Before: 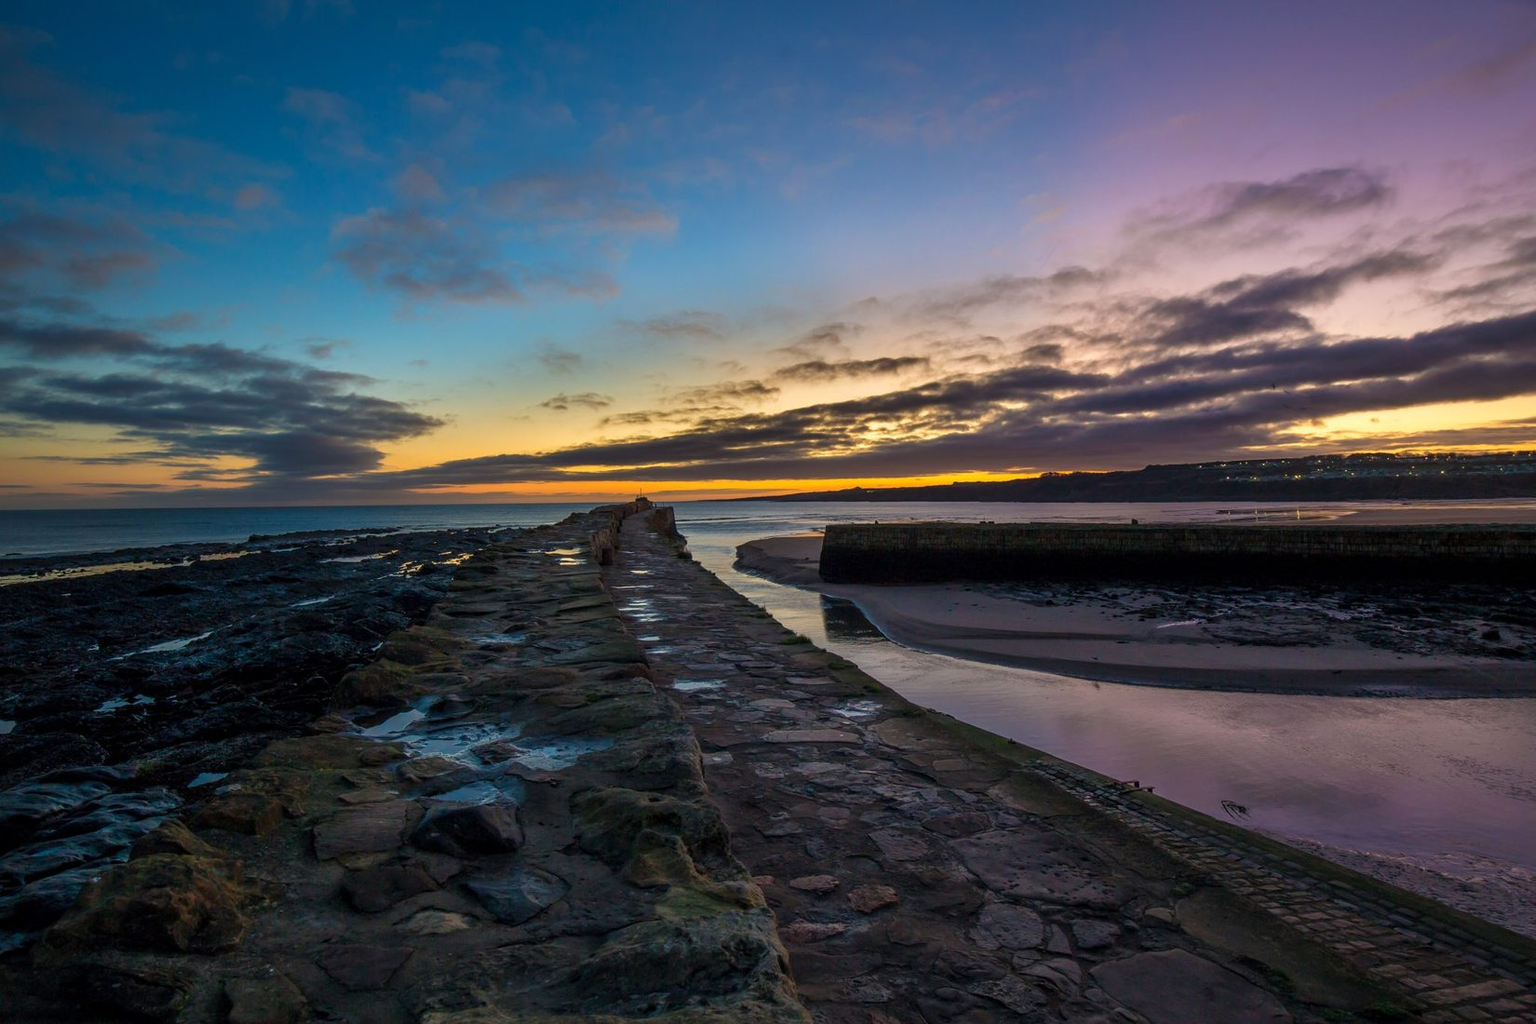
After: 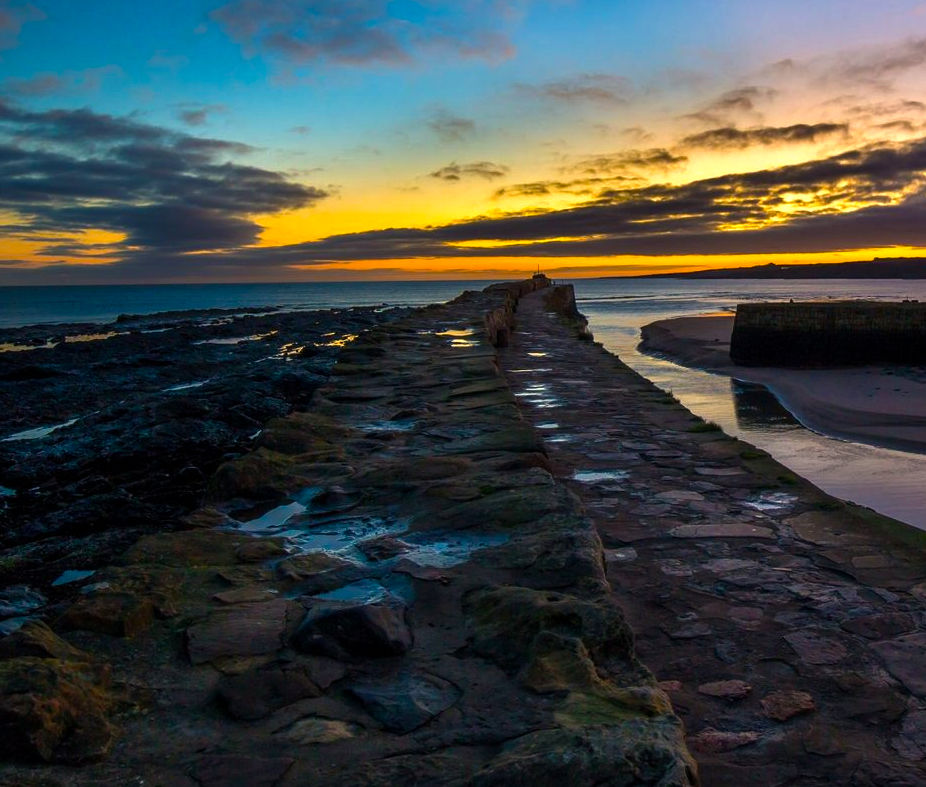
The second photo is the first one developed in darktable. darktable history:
crop: left 9.145%, top 23.661%, right 34.681%, bottom 4.706%
color calibration: illuminant same as pipeline (D50), adaptation XYZ, x 0.346, y 0.357, temperature 5018.15 K
color balance rgb: highlights gain › chroma 1.074%, highlights gain › hue 60.12°, perceptual saturation grading › global saturation 35.587%, perceptual brilliance grading › global brilliance 14.422%, perceptual brilliance grading › shadows -34.902%, global vibrance 20%
